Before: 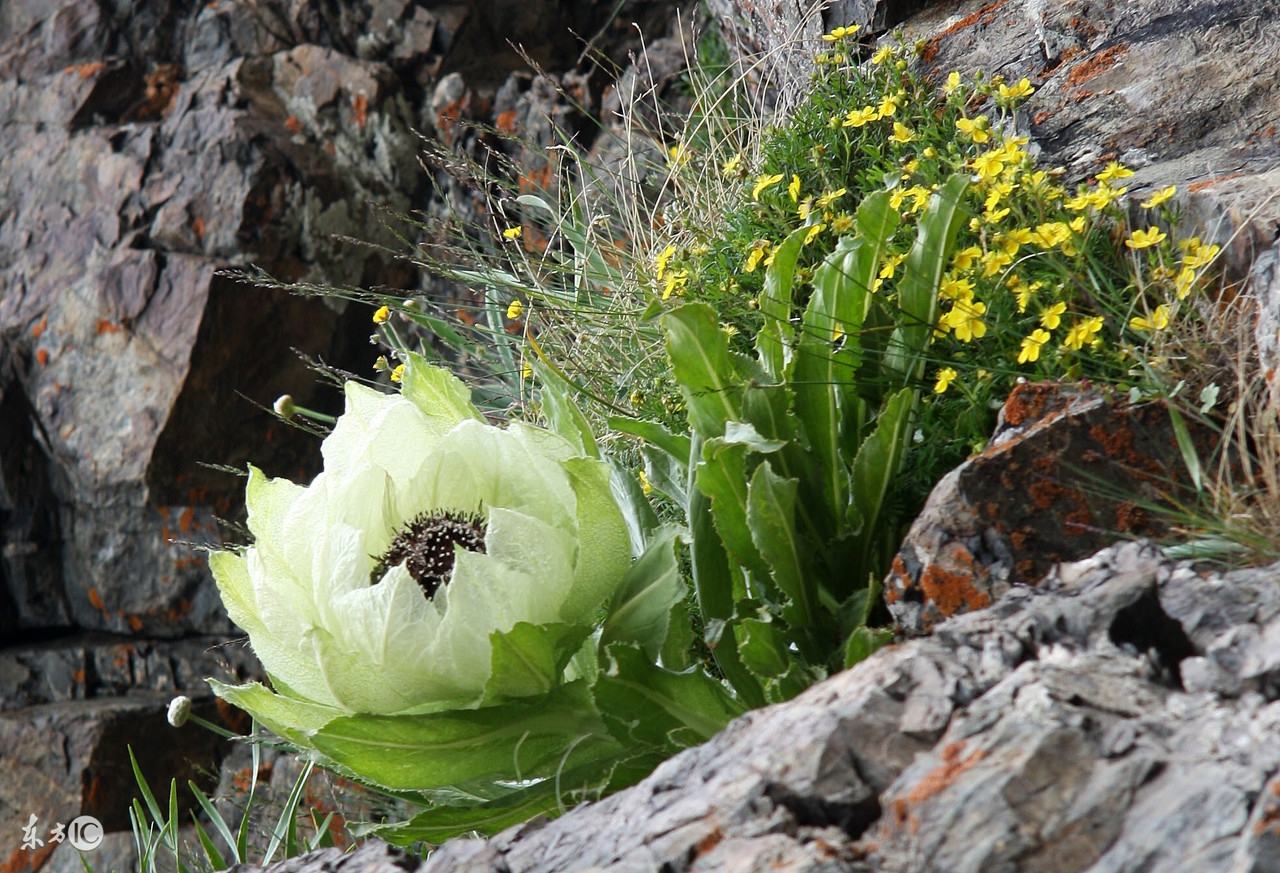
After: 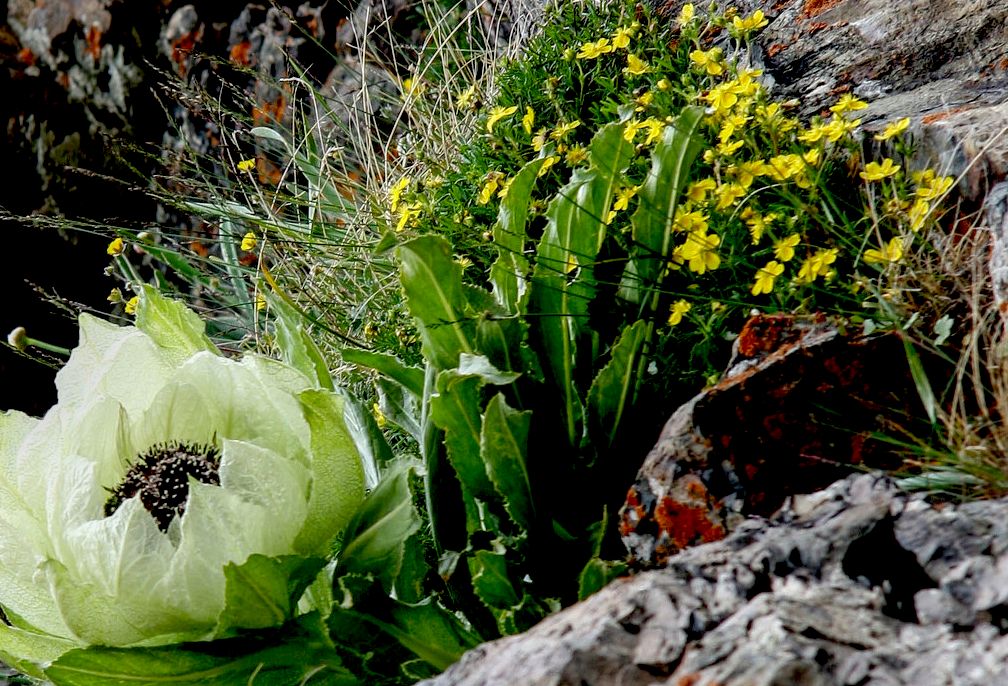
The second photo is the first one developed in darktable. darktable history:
crop and rotate: left 20.82%, top 7.807%, right 0.366%, bottom 13.587%
local contrast: on, module defaults
exposure: black level correction 0.047, exposure 0.013 EV, compensate highlight preservation false
